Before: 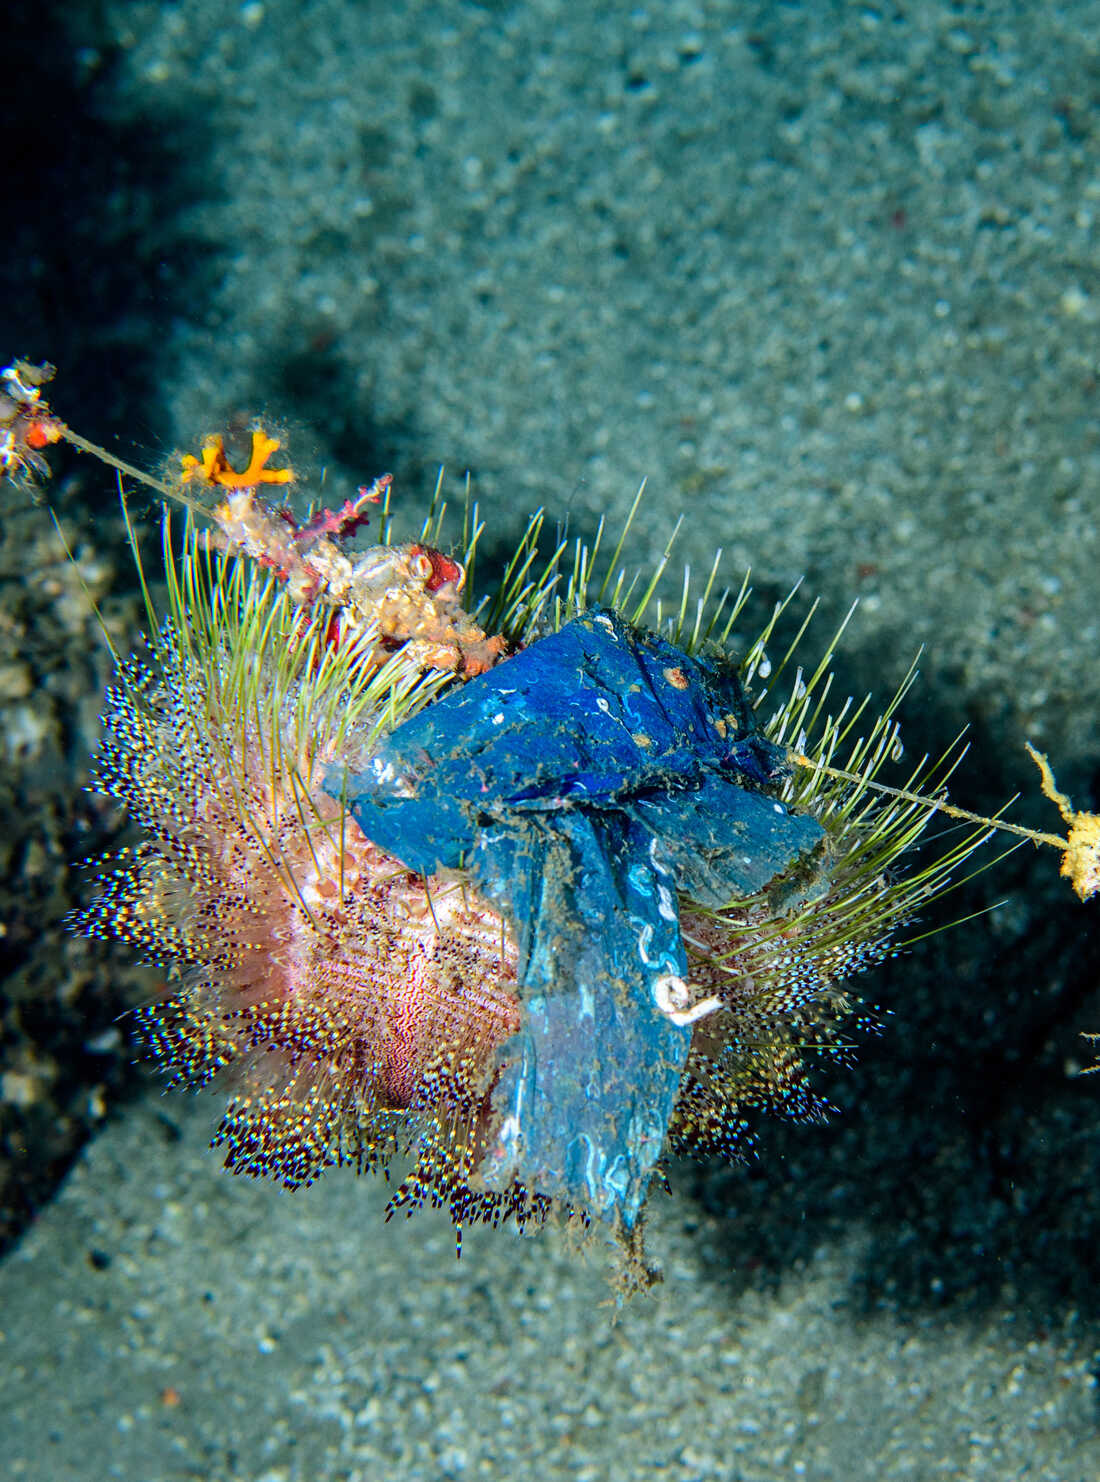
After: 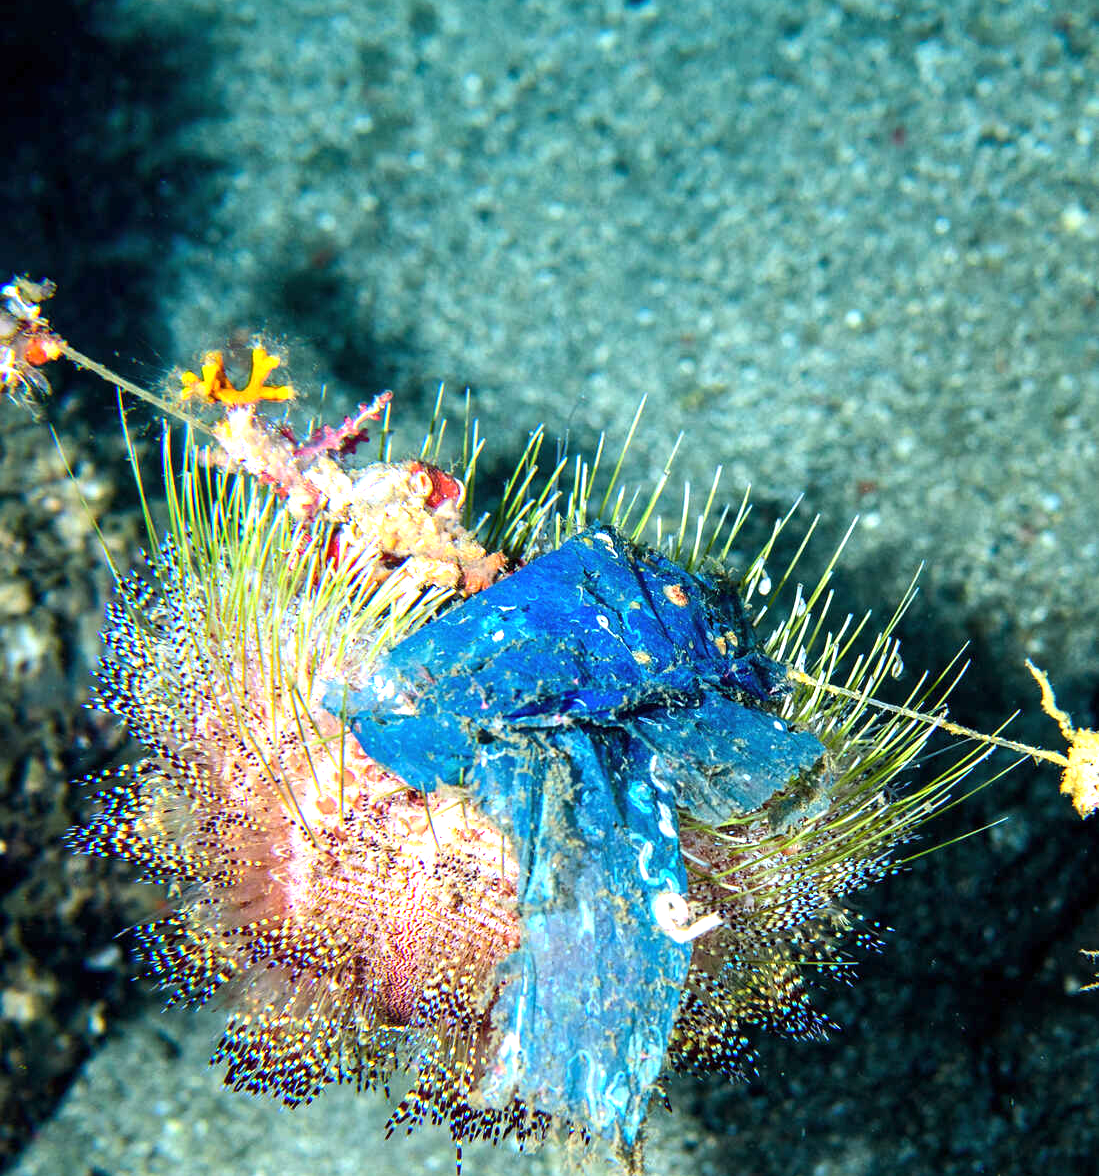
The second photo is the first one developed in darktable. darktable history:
crop and rotate: top 5.65%, bottom 14.942%
levels: levels [0, 0.51, 1]
exposure: exposure 1 EV, compensate highlight preservation false
